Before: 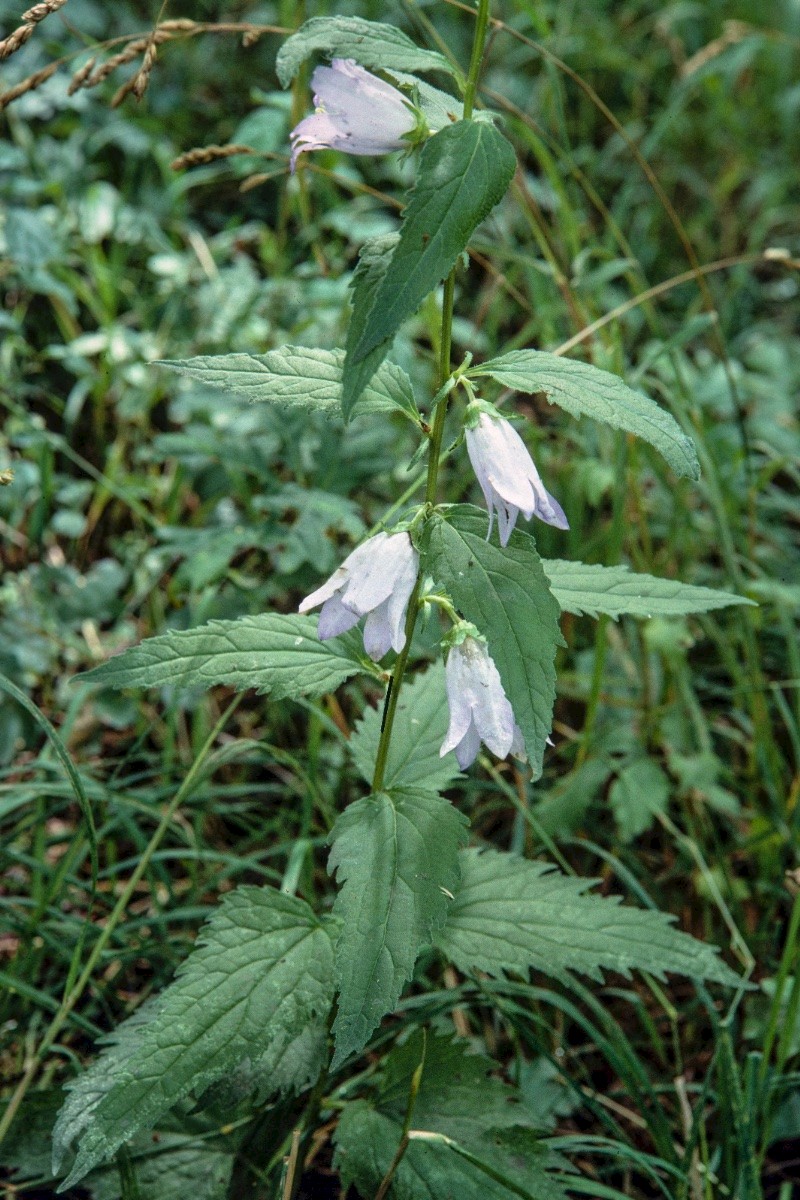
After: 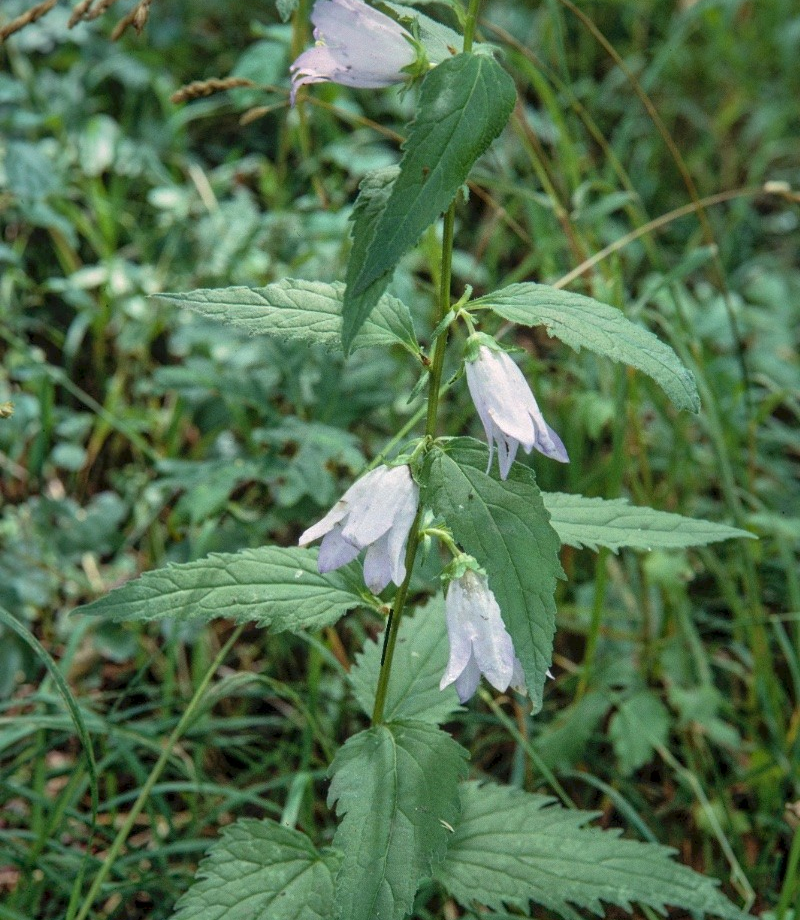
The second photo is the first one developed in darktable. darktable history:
shadows and highlights: on, module defaults
crop: top 5.667%, bottom 17.637%
